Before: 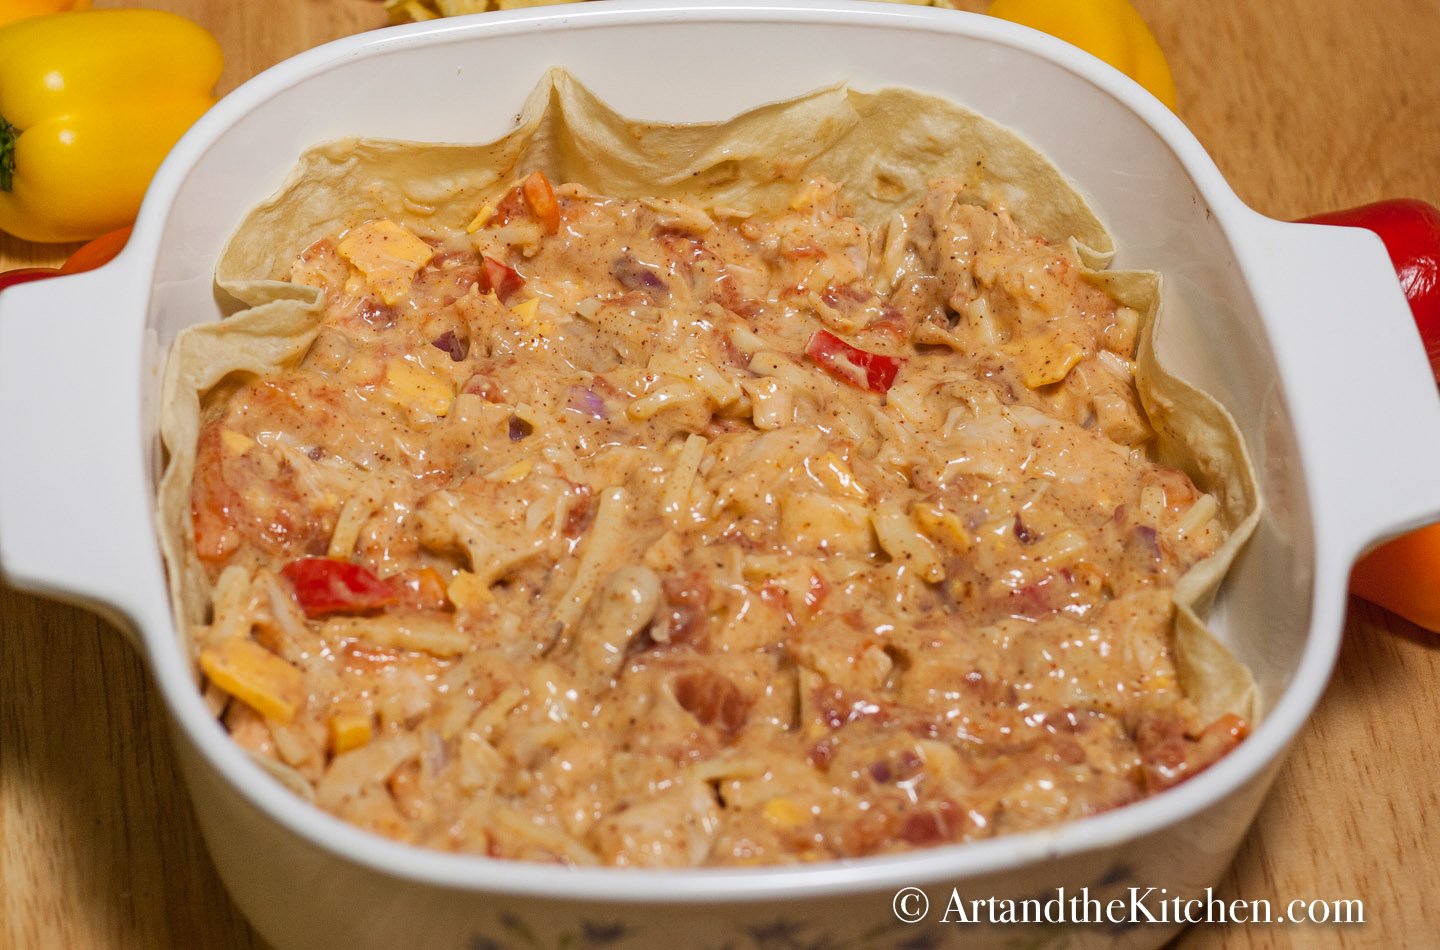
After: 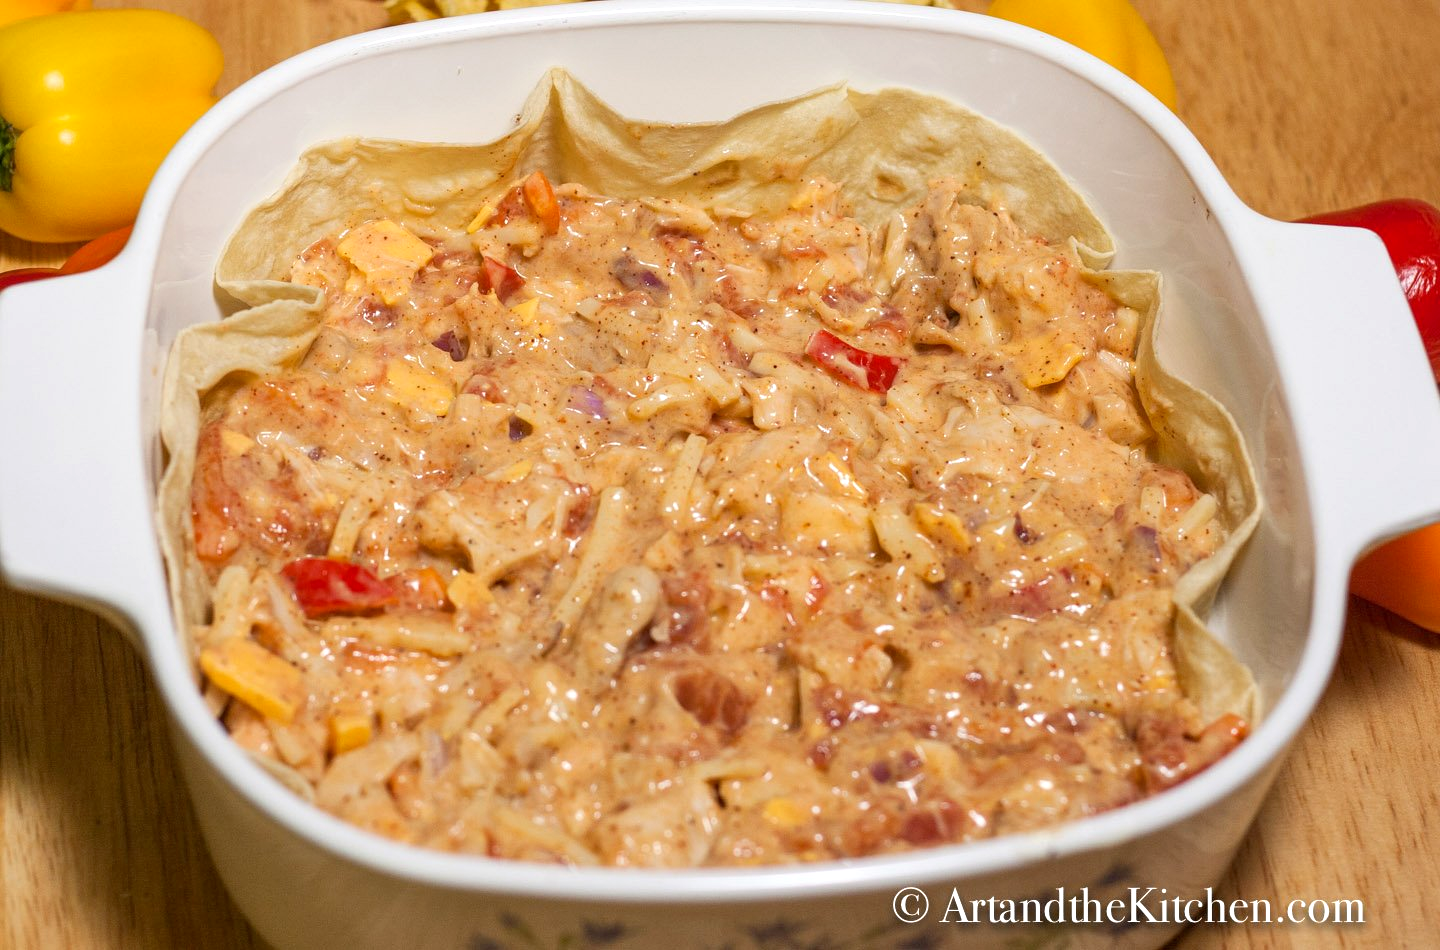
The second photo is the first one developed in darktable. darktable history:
exposure: black level correction 0.001, exposure 0.3 EV, compensate exposure bias true, compensate highlight preservation false
